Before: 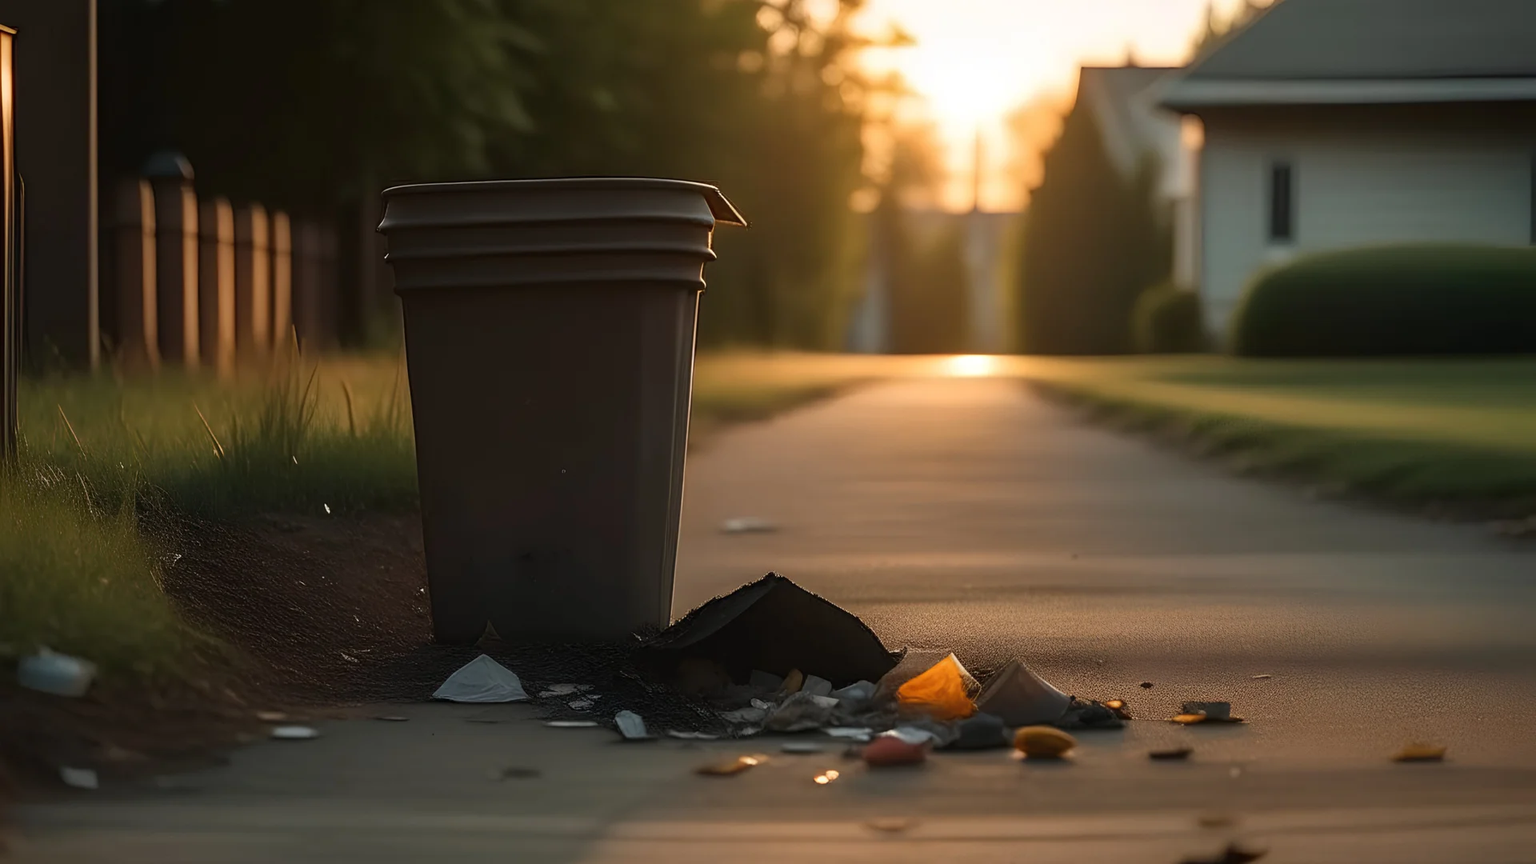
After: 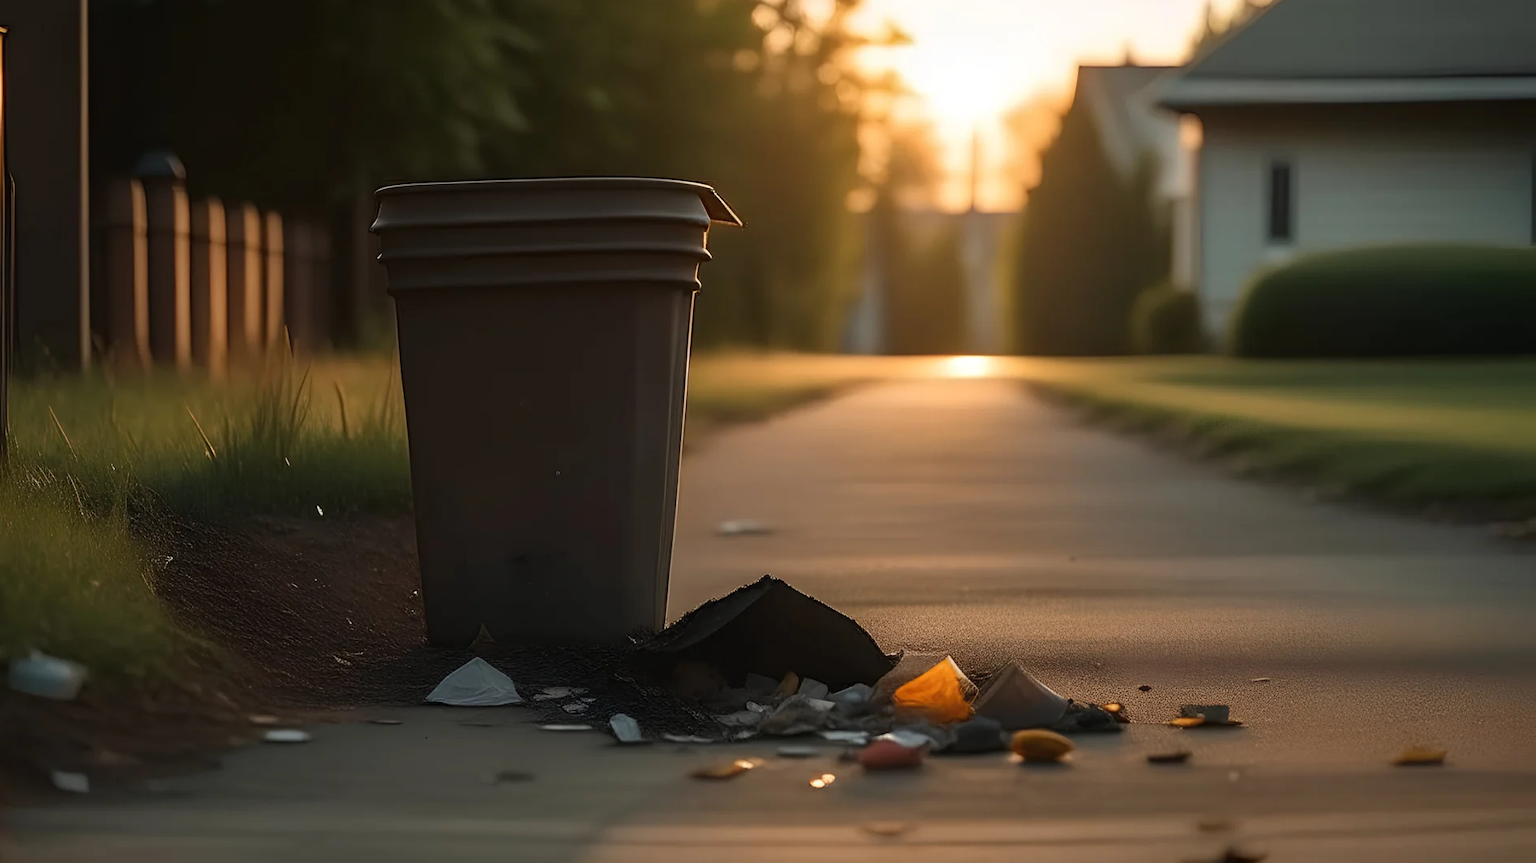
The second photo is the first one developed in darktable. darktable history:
crop and rotate: left 0.647%, top 0.296%, bottom 0.365%
